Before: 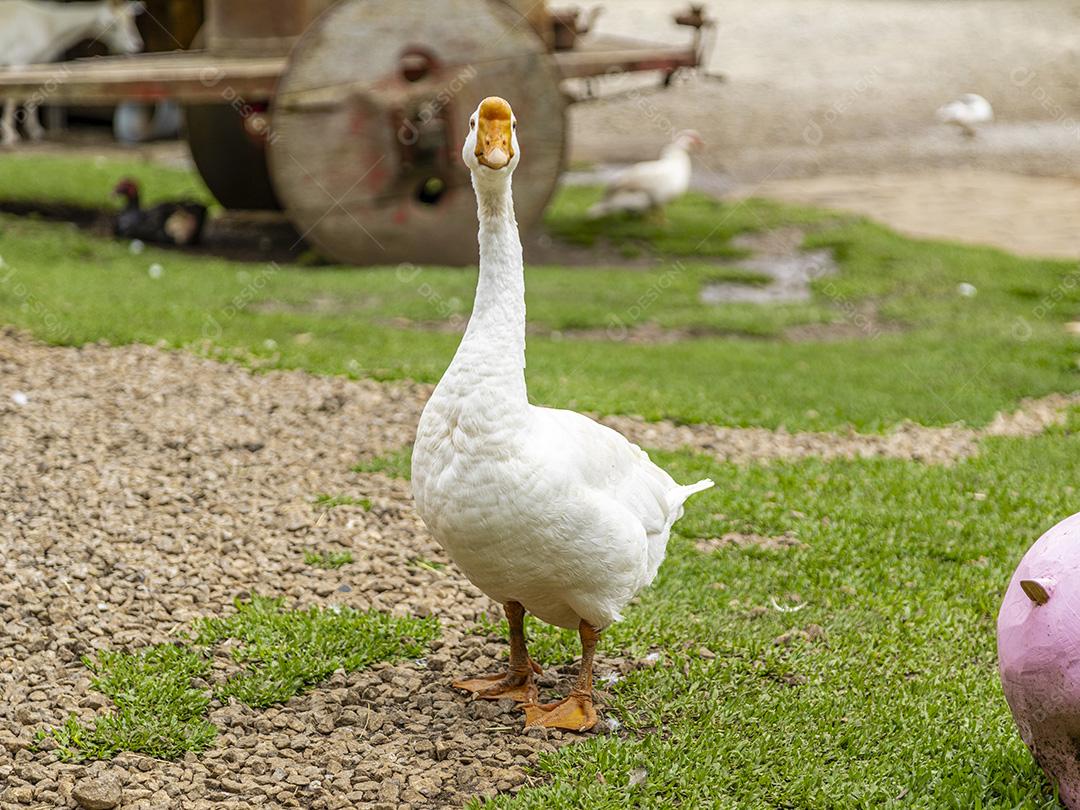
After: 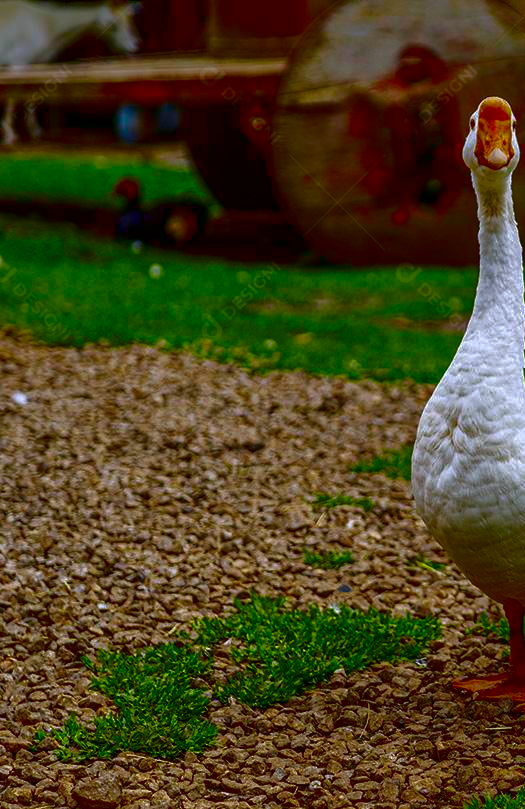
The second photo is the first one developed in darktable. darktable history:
crop and rotate: left 0.058%, top 0%, right 51.26%
contrast brightness saturation: brightness -0.996, saturation 0.989
shadows and highlights: on, module defaults
color calibration: illuminant as shot in camera, x 0.358, y 0.373, temperature 4628.91 K
